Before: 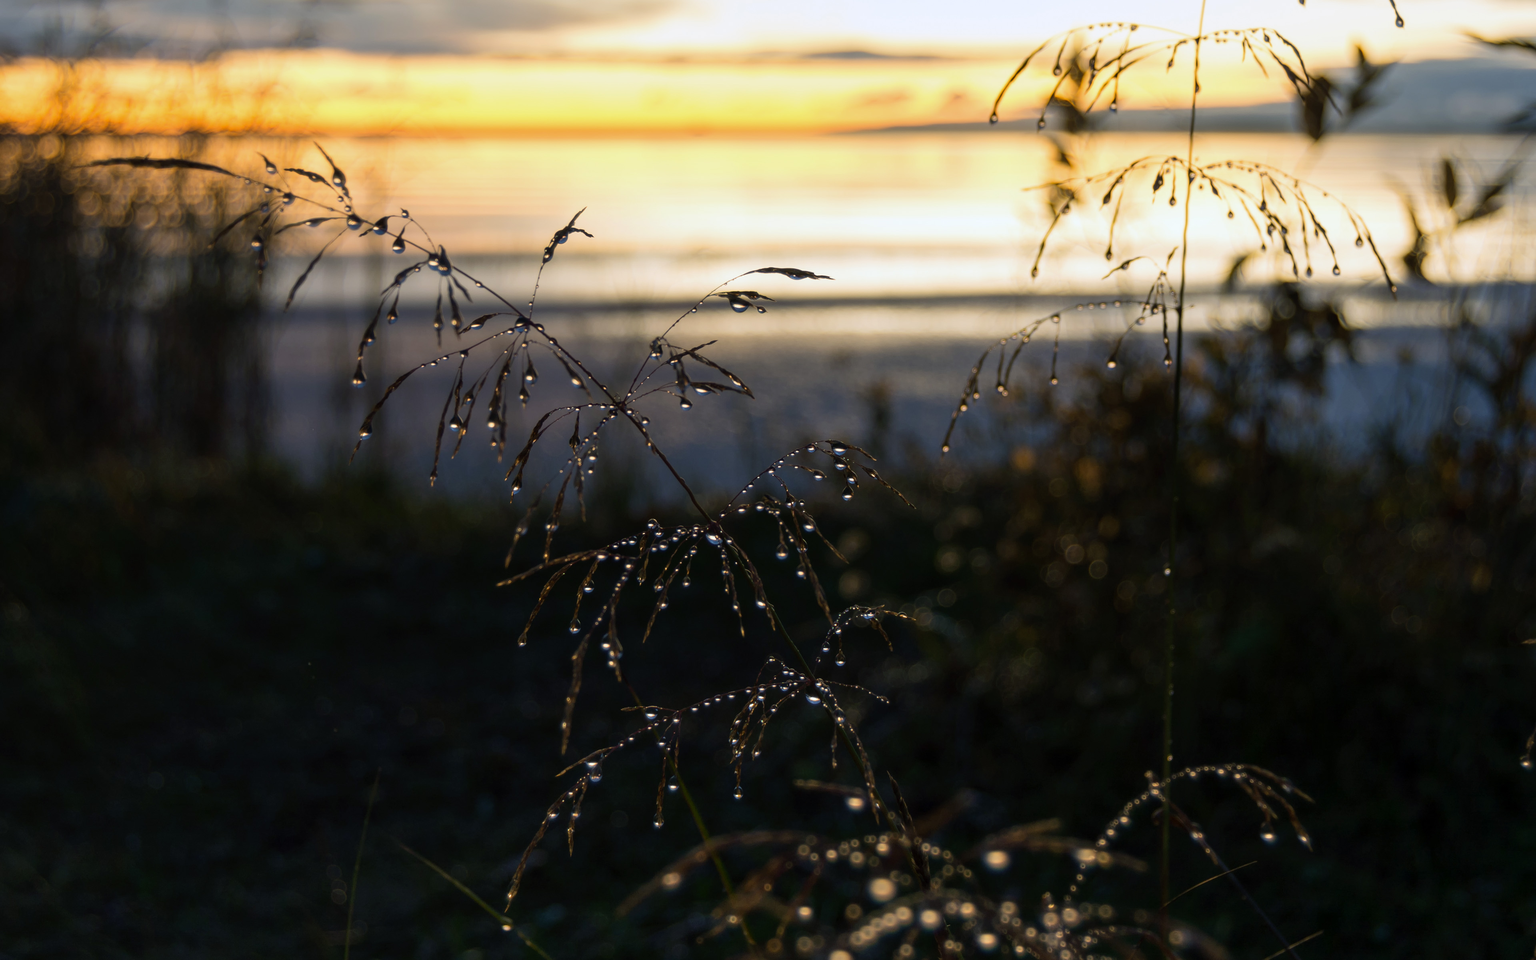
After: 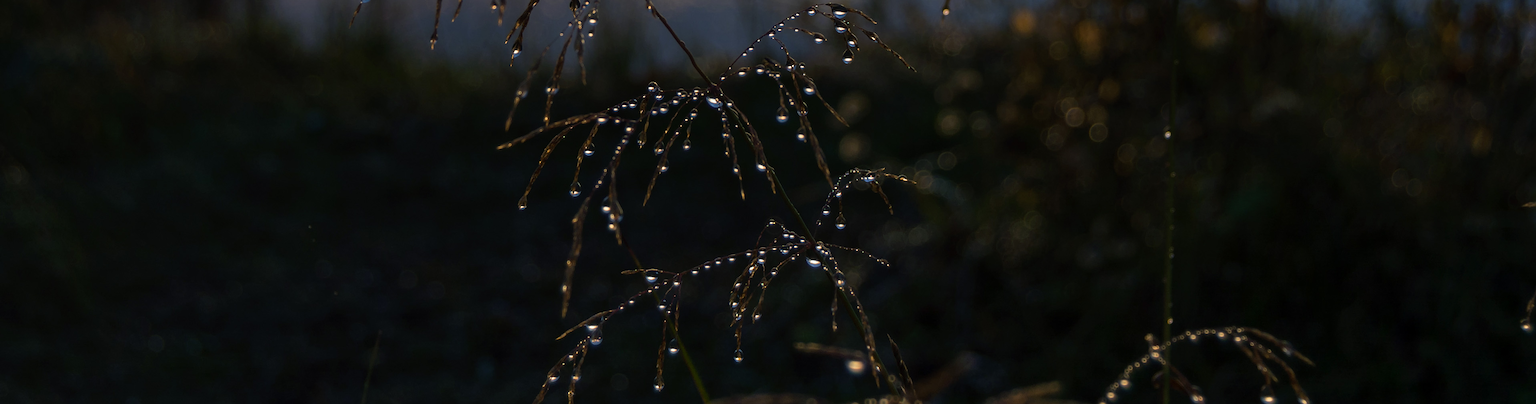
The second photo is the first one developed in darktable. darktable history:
crop: top 45.551%, bottom 12.262%
sharpen: amount 0.2
